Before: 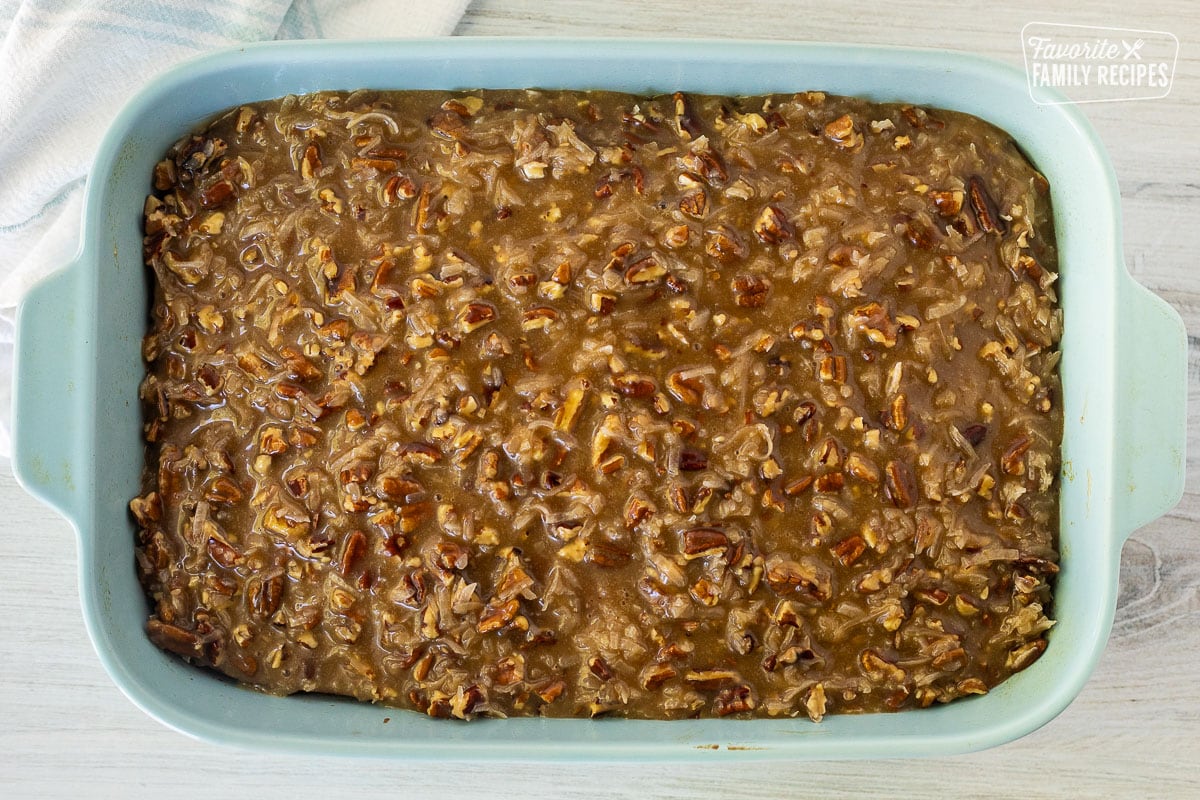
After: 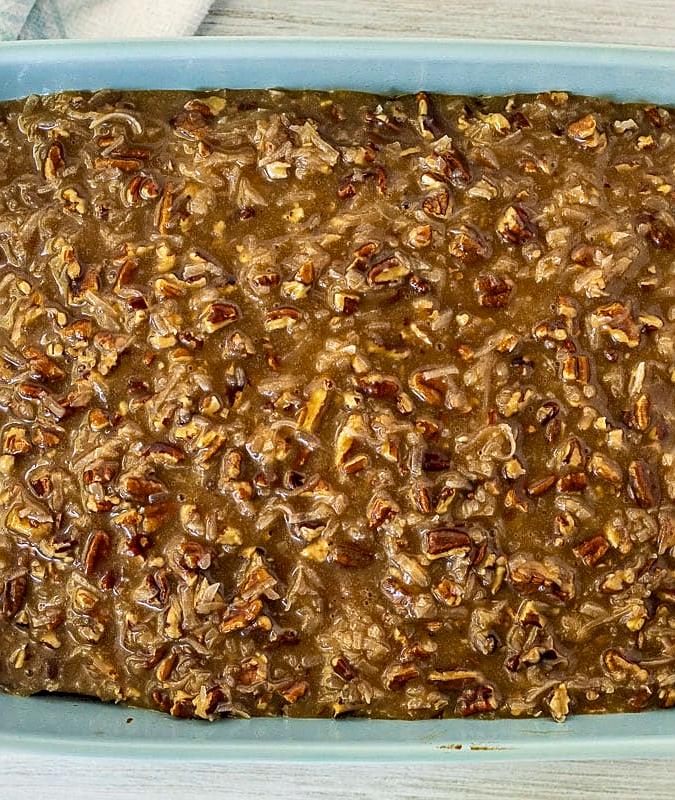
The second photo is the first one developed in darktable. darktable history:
sharpen: amount 0.475
crop: left 21.47%, right 22.266%
haze removal: compatibility mode true, adaptive false
local contrast: detail 130%
